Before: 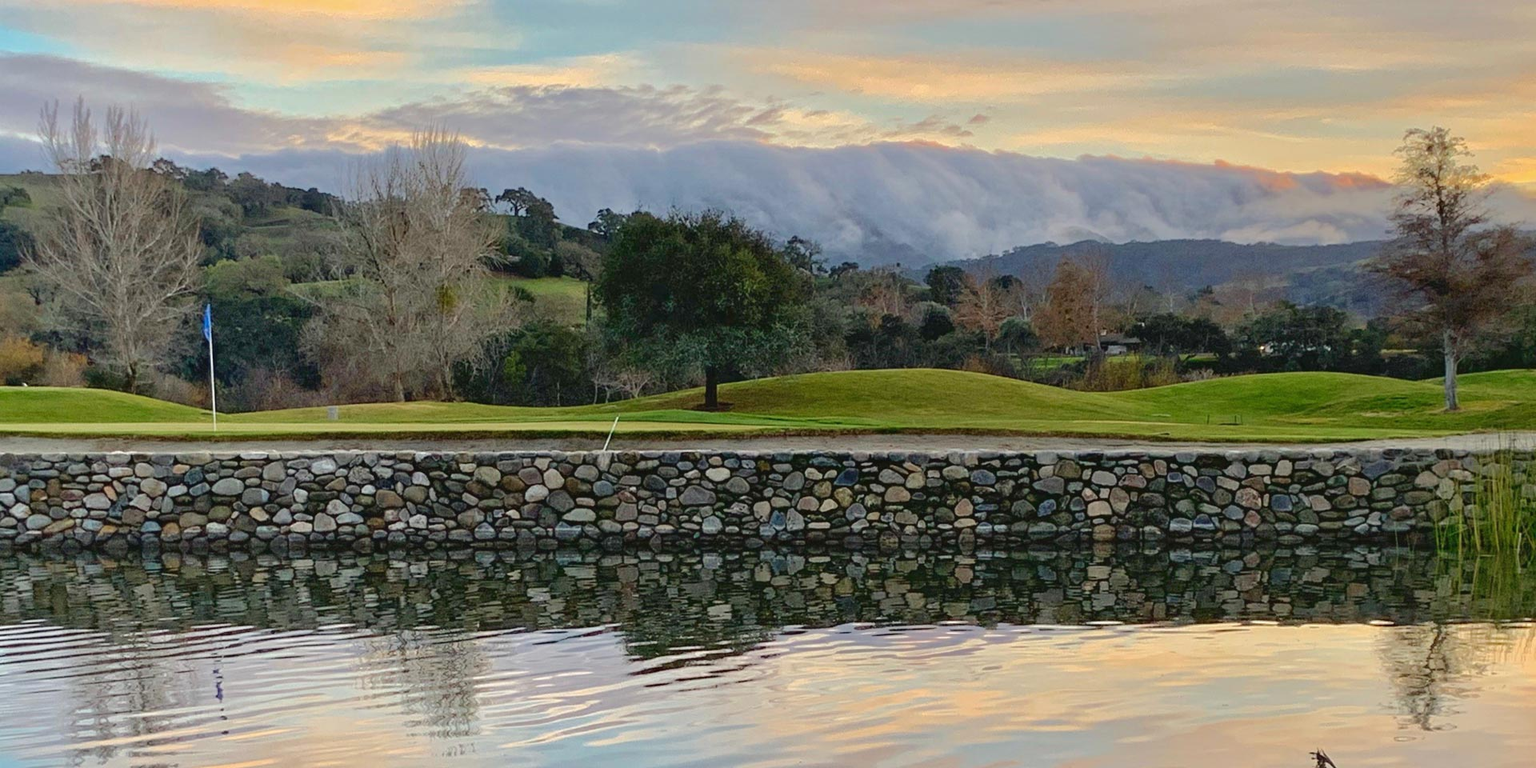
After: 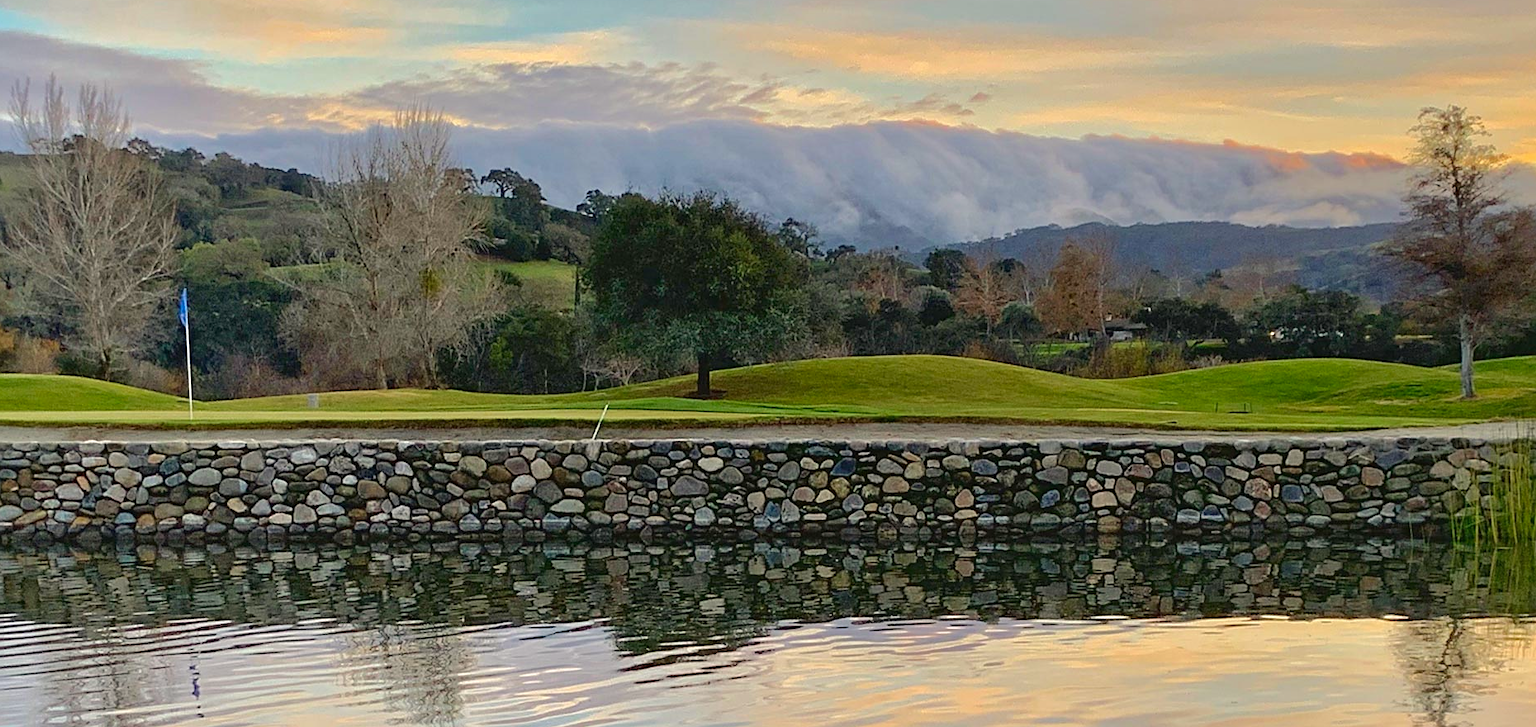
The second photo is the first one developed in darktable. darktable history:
color correction: highlights a* 0.816, highlights b* 2.78, saturation 1.1
crop: left 1.964%, top 3.251%, right 1.122%, bottom 4.933%
sharpen: radius 1.864, amount 0.398, threshold 1.271
